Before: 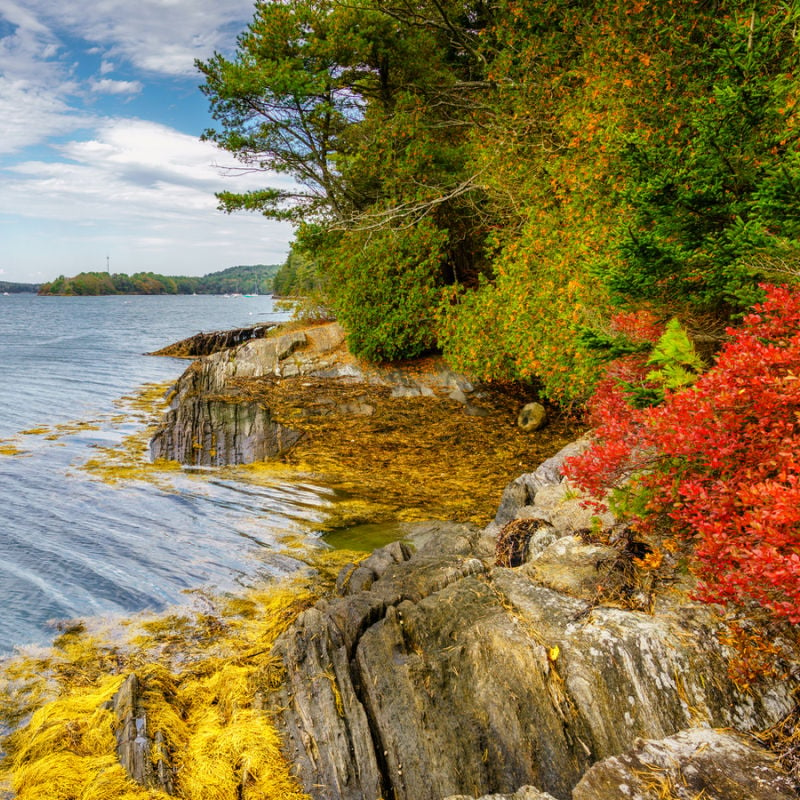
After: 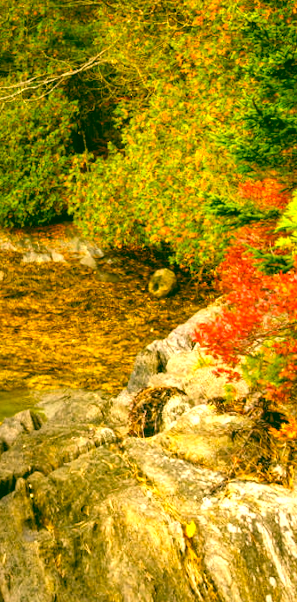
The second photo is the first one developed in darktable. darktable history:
exposure: black level correction 0, exposure 1.1 EV, compensate exposure bias true, compensate highlight preservation false
contrast brightness saturation: contrast 0.05
color balance: lift [1.005, 0.99, 1.007, 1.01], gamma [1, 1.034, 1.032, 0.966], gain [0.873, 1.055, 1.067, 0.933]
rotate and perspective: rotation 0.215°, lens shift (vertical) -0.139, crop left 0.069, crop right 0.939, crop top 0.002, crop bottom 0.996
crop: left 45.721%, top 13.393%, right 14.118%, bottom 10.01%
color correction: highlights a* 8.98, highlights b* 15.09, shadows a* -0.49, shadows b* 26.52
